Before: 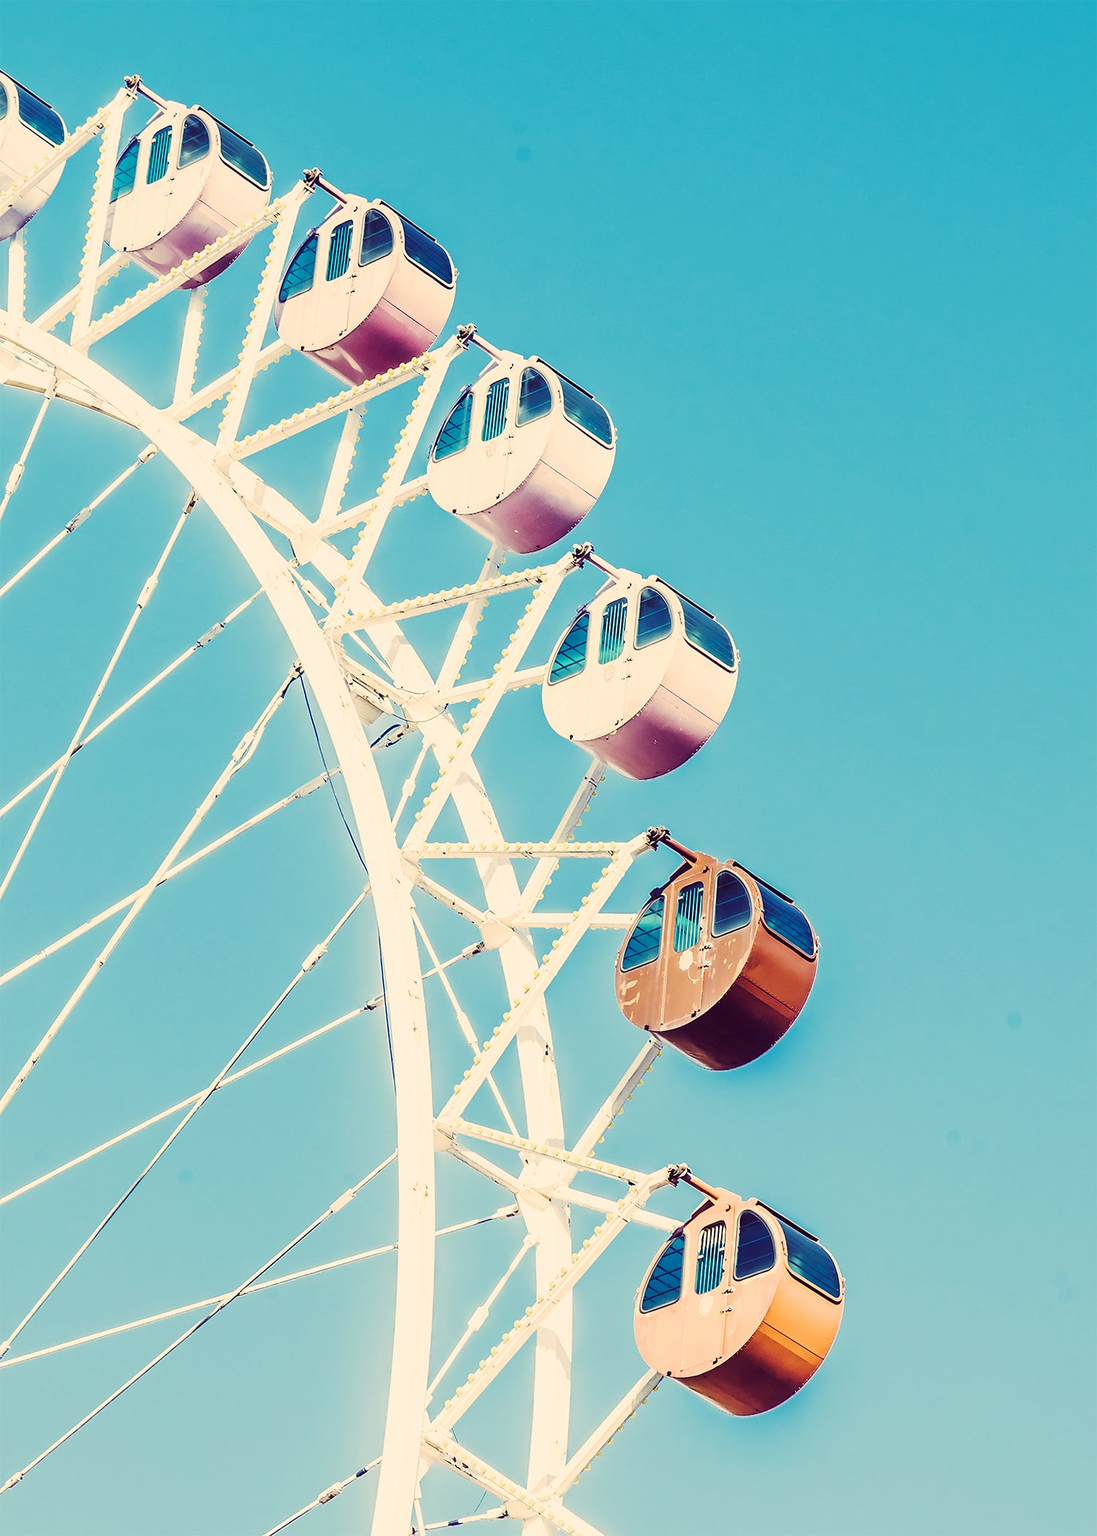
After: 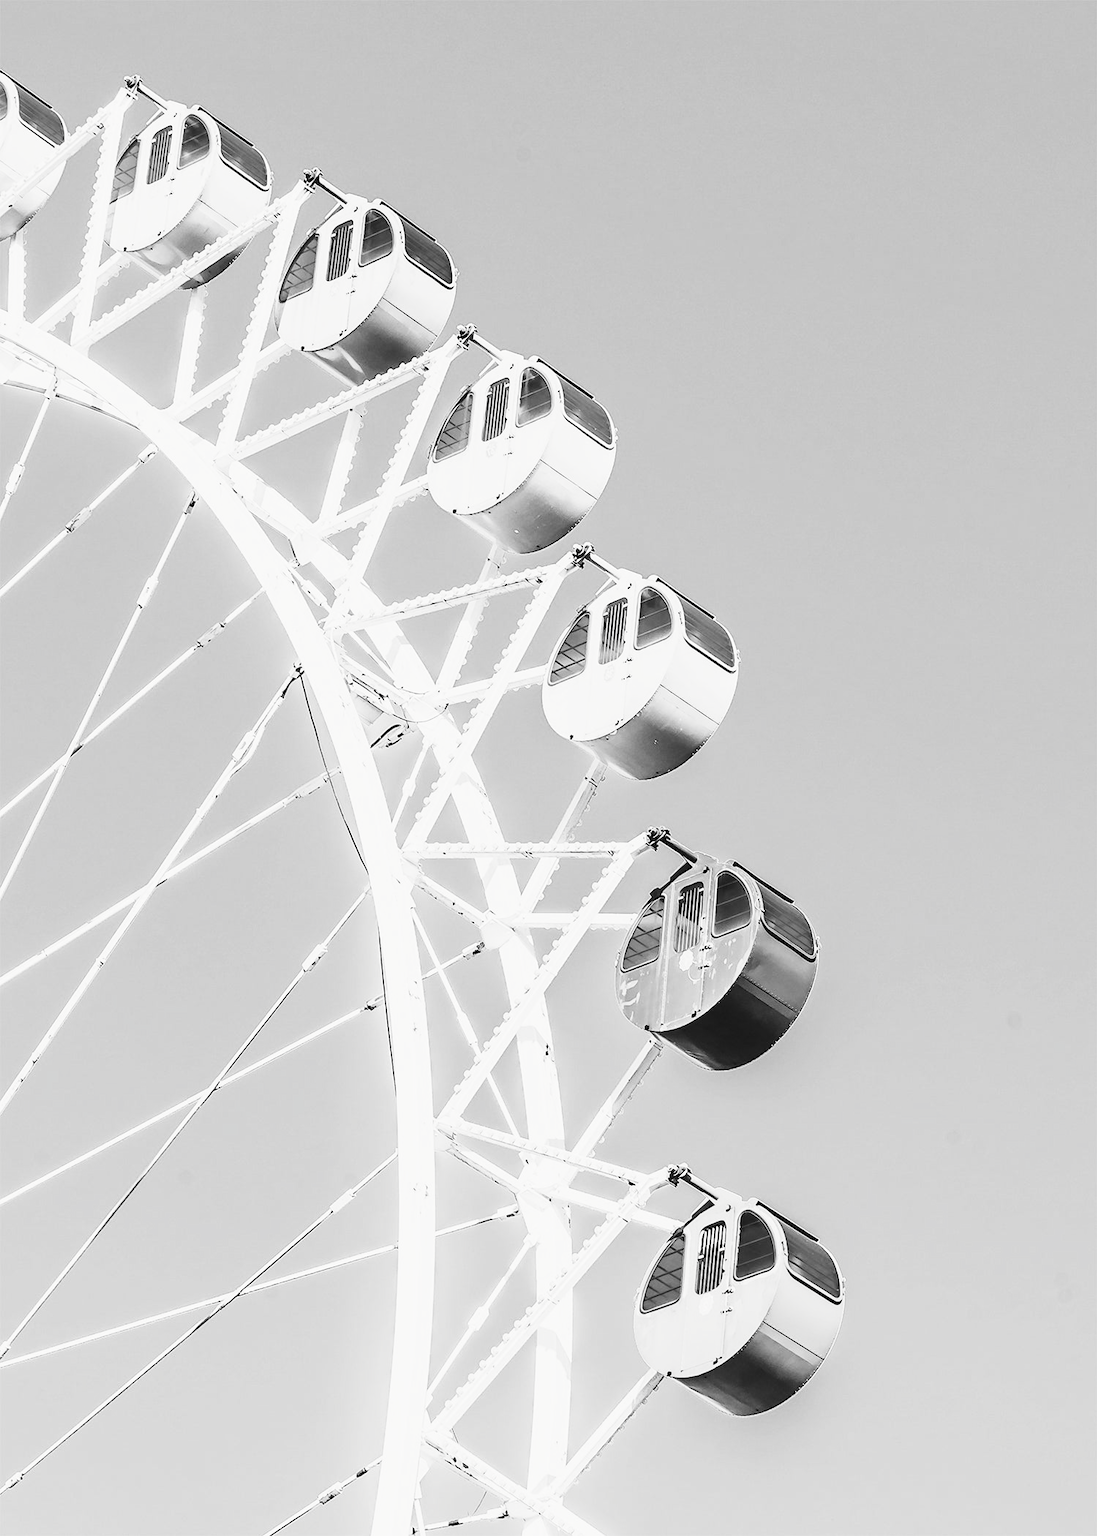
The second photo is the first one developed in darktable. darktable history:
tone curve: curves: ch0 [(0, 0) (0.003, 0.045) (0.011, 0.047) (0.025, 0.047) (0.044, 0.057) (0.069, 0.074) (0.1, 0.103) (0.136, 0.136) (0.177, 0.177) (0.224, 0.229) (0.277, 0.295) (0.335, 0.371) (0.399, 0.456) (0.468, 0.541) (0.543, 0.629) (0.623, 0.724) (0.709, 0.815) (0.801, 0.901) (0.898, 0.958) (1, 1)], preserve colors none
color look up table: target L [97.23, 90.94, 83.84, 75.52, 80.97, 72.58, 72.21, 62.72, 55.54, 46.7, 50.83, 51.49, 34.88, 16.11, 200.28, 88.12, 76.98, 66.62, 62.08, 63.98, 63.6, 56.32, 40.45, 34.31, 27.54, 24.42, 6.774, 85.98, 85.98, 82.05, 77.71, 72.94, 78.43, 48.57, 75.15, 52.01, 39.9, 48.84, 41.83, 38.52, 11.76, 100, 88.82, 87.41, 78.8, 80.24, 62.72, 73.31, 41.55], target a [-0.099, -0.003, -0.003, 0, -0.002, 0, 0.001 ×4, 0, 0.001, 0.001, 0, 0, -0.003, 0 ×6, 0.001, 0.001, 0, 0, 0, -0.003, -0.003, 0 ×4, 0.001, 0 ×4, 0.001, 0.001, 0, -0.097, -0.003, -0.003, -0.001, -0.001, 0.001, 0, 0], target b [1.222, 0.025, 0.026, 0.003, 0.025, 0.003, -0.004, -0.004, -0.003, -0.003, 0.002, -0.004, -0.003, 0, 0, 0.025, 0.002 ×4, 0.003, 0.002, -0.003, -0.003, 0, 0, 0, 0.025, 0.025, 0.002, 0.002, 0.003, 0.002, -0.003, 0.003, -0.003, 0.001, -0.003, -0.003, -0.003, 0, 1.213, 0.025, 0.025, 0.003, 0.003, -0.004, 0.003, 0.001], num patches 49
